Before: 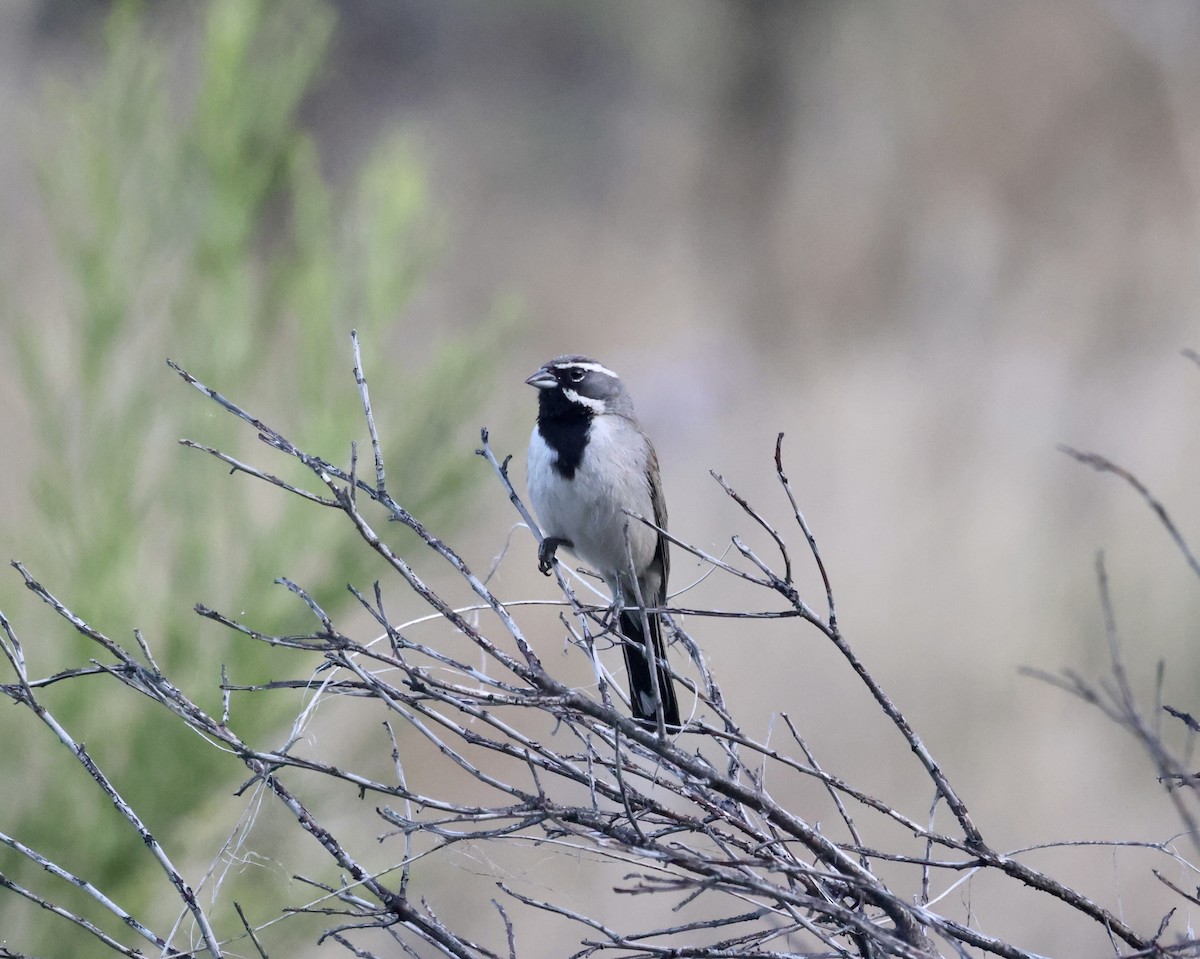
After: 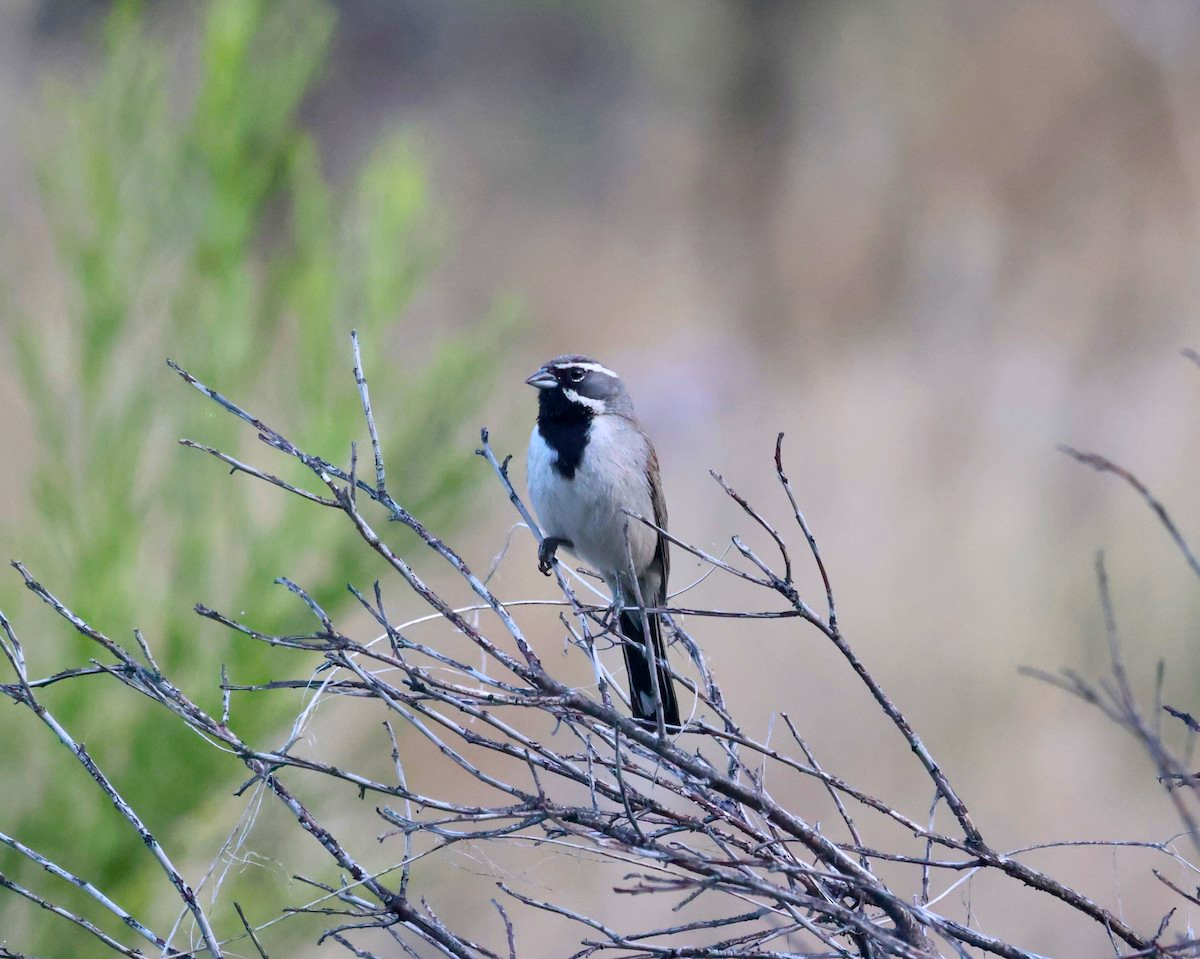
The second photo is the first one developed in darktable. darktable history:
color balance rgb: linear chroma grading › global chroma 15%, perceptual saturation grading › global saturation 30%
shadows and highlights: shadows 29.32, highlights -29.32, low approximation 0.01, soften with gaussian
